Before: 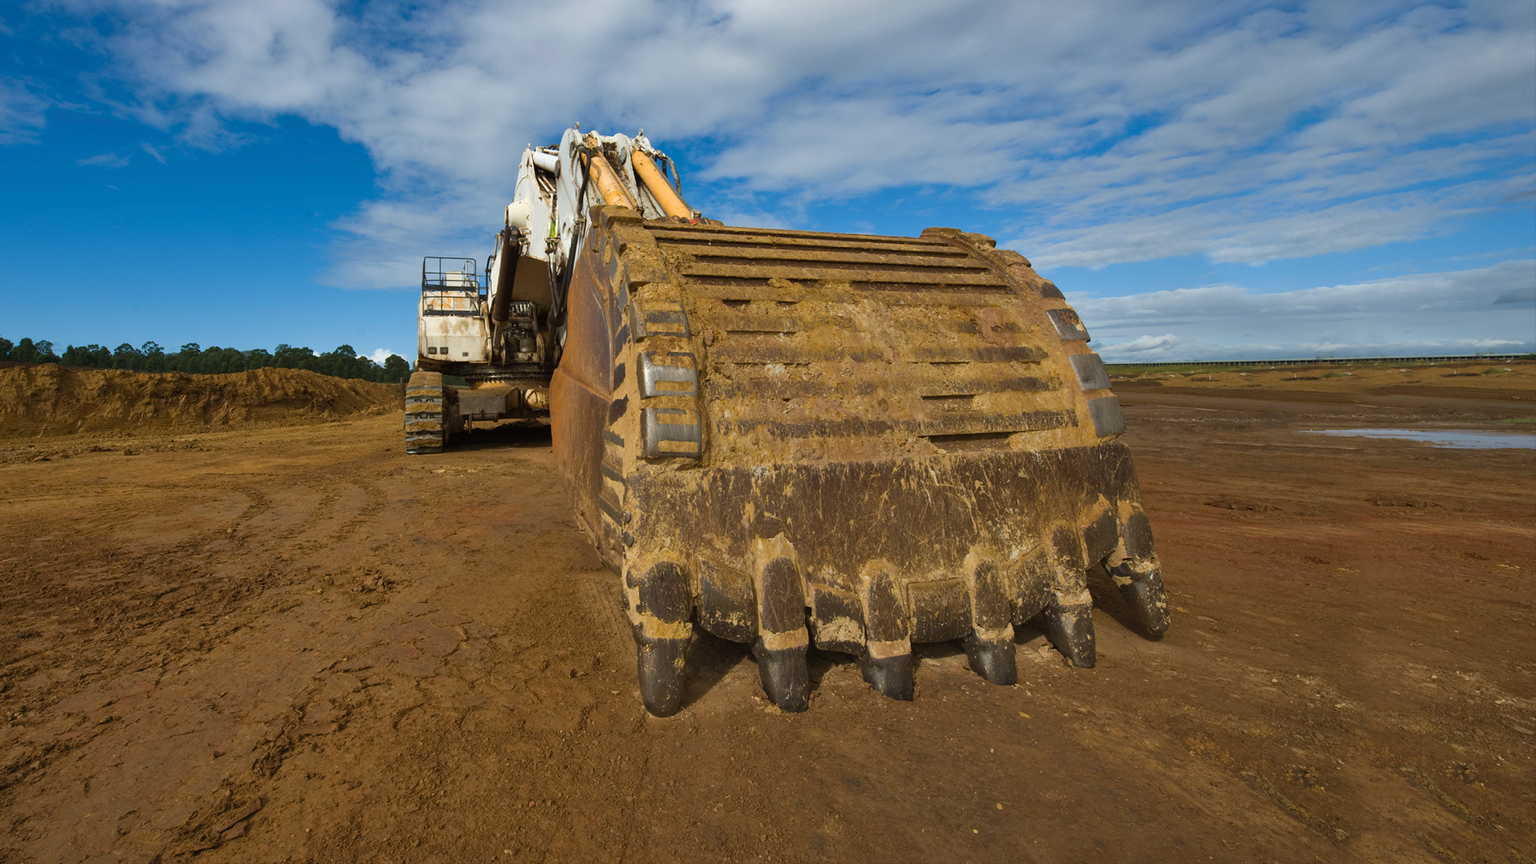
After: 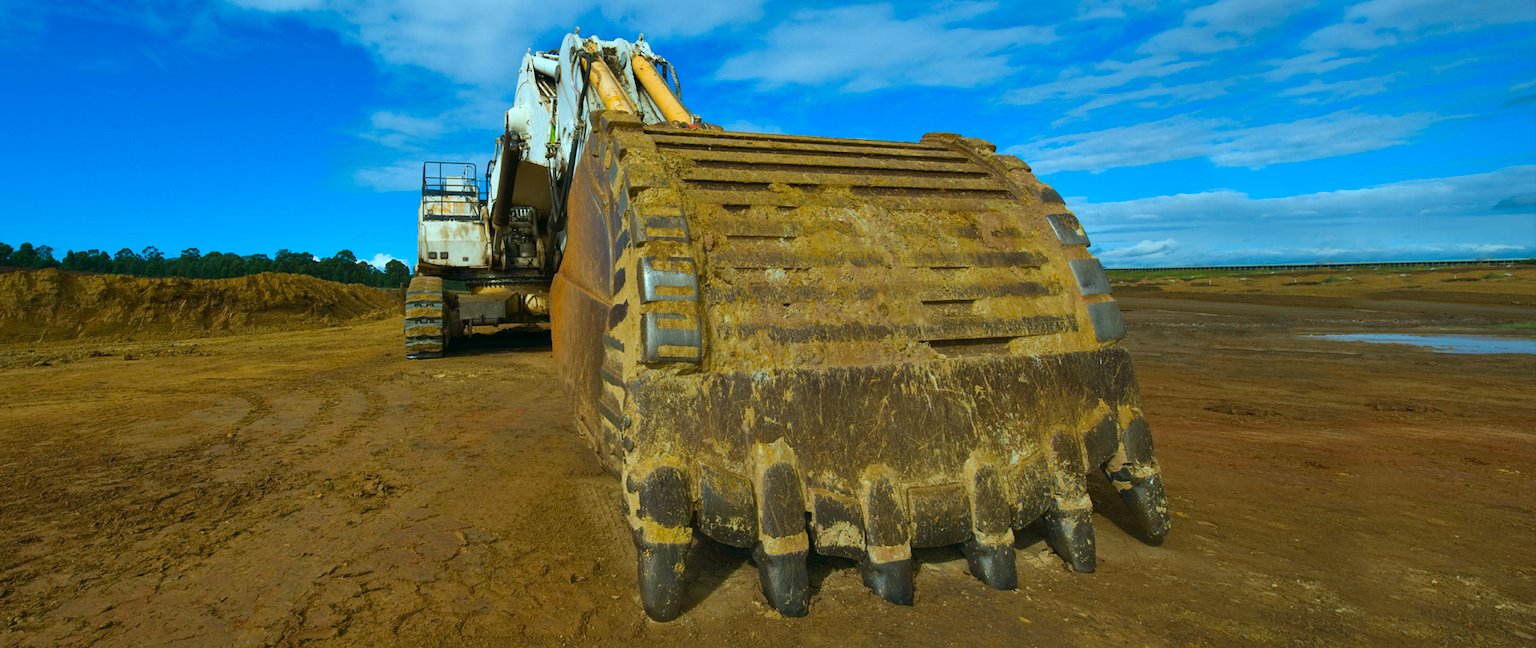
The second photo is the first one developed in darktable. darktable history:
color calibration: x 0.372, y 0.386, temperature 4283.97 K
color correction: highlights a* -7.33, highlights b* 1.26, shadows a* -3.55, saturation 1.4
crop: top 11.038%, bottom 13.962%
